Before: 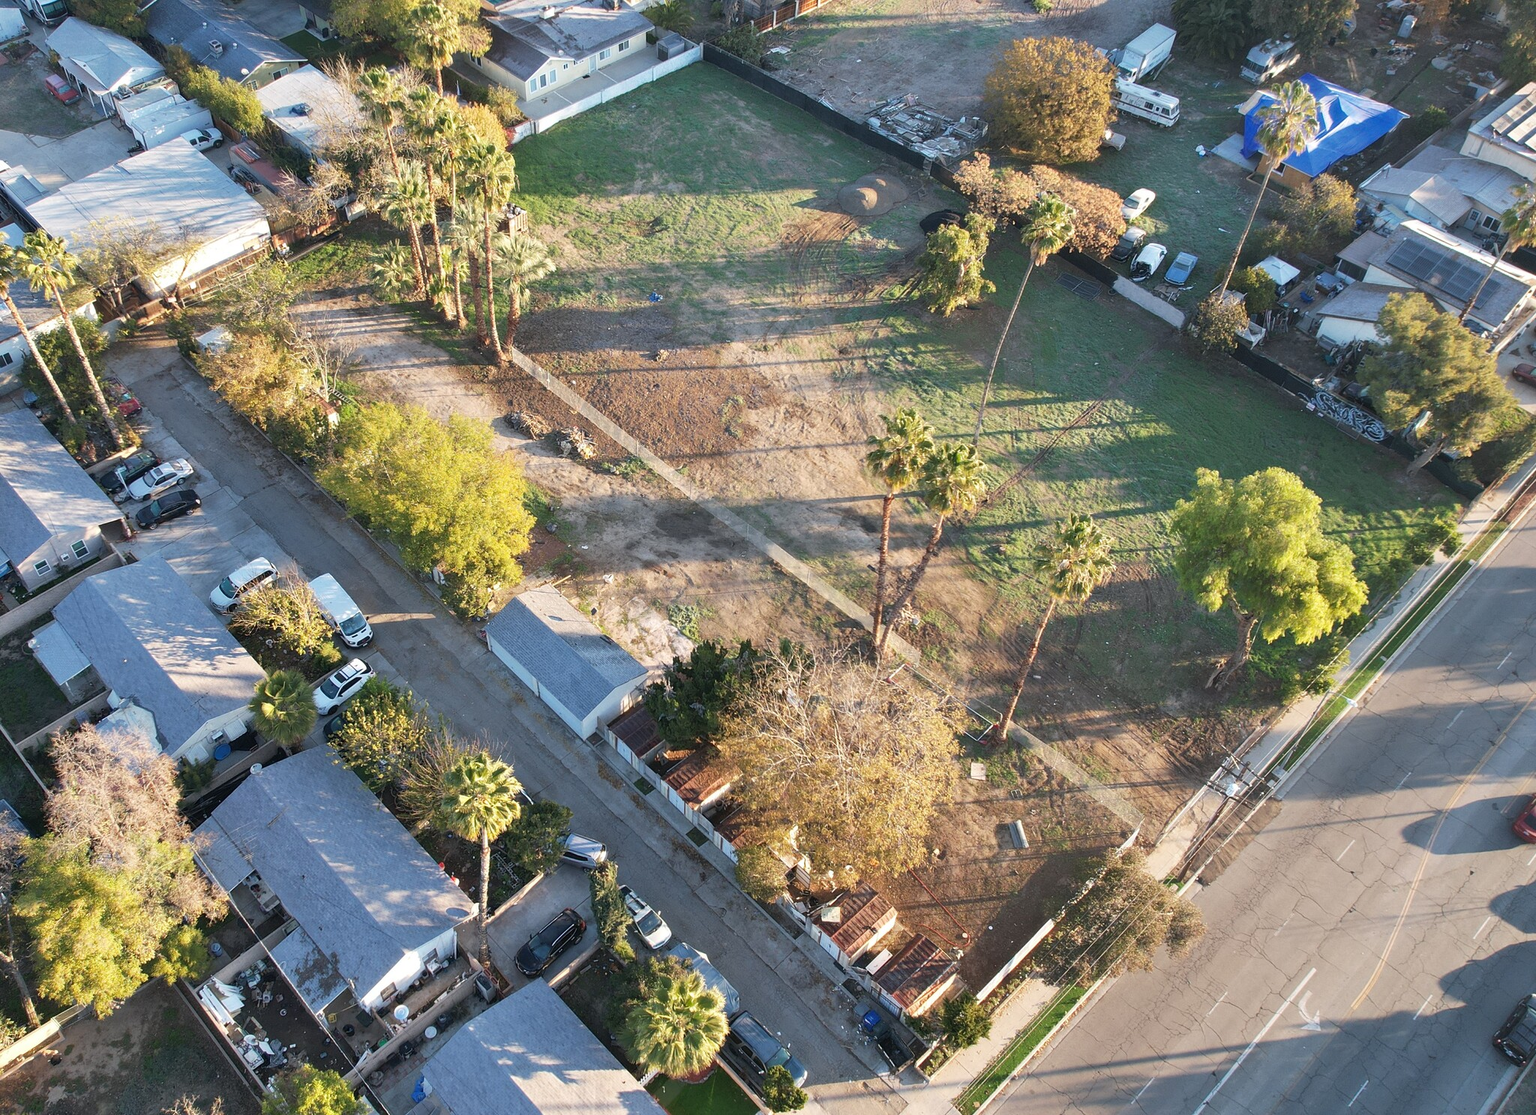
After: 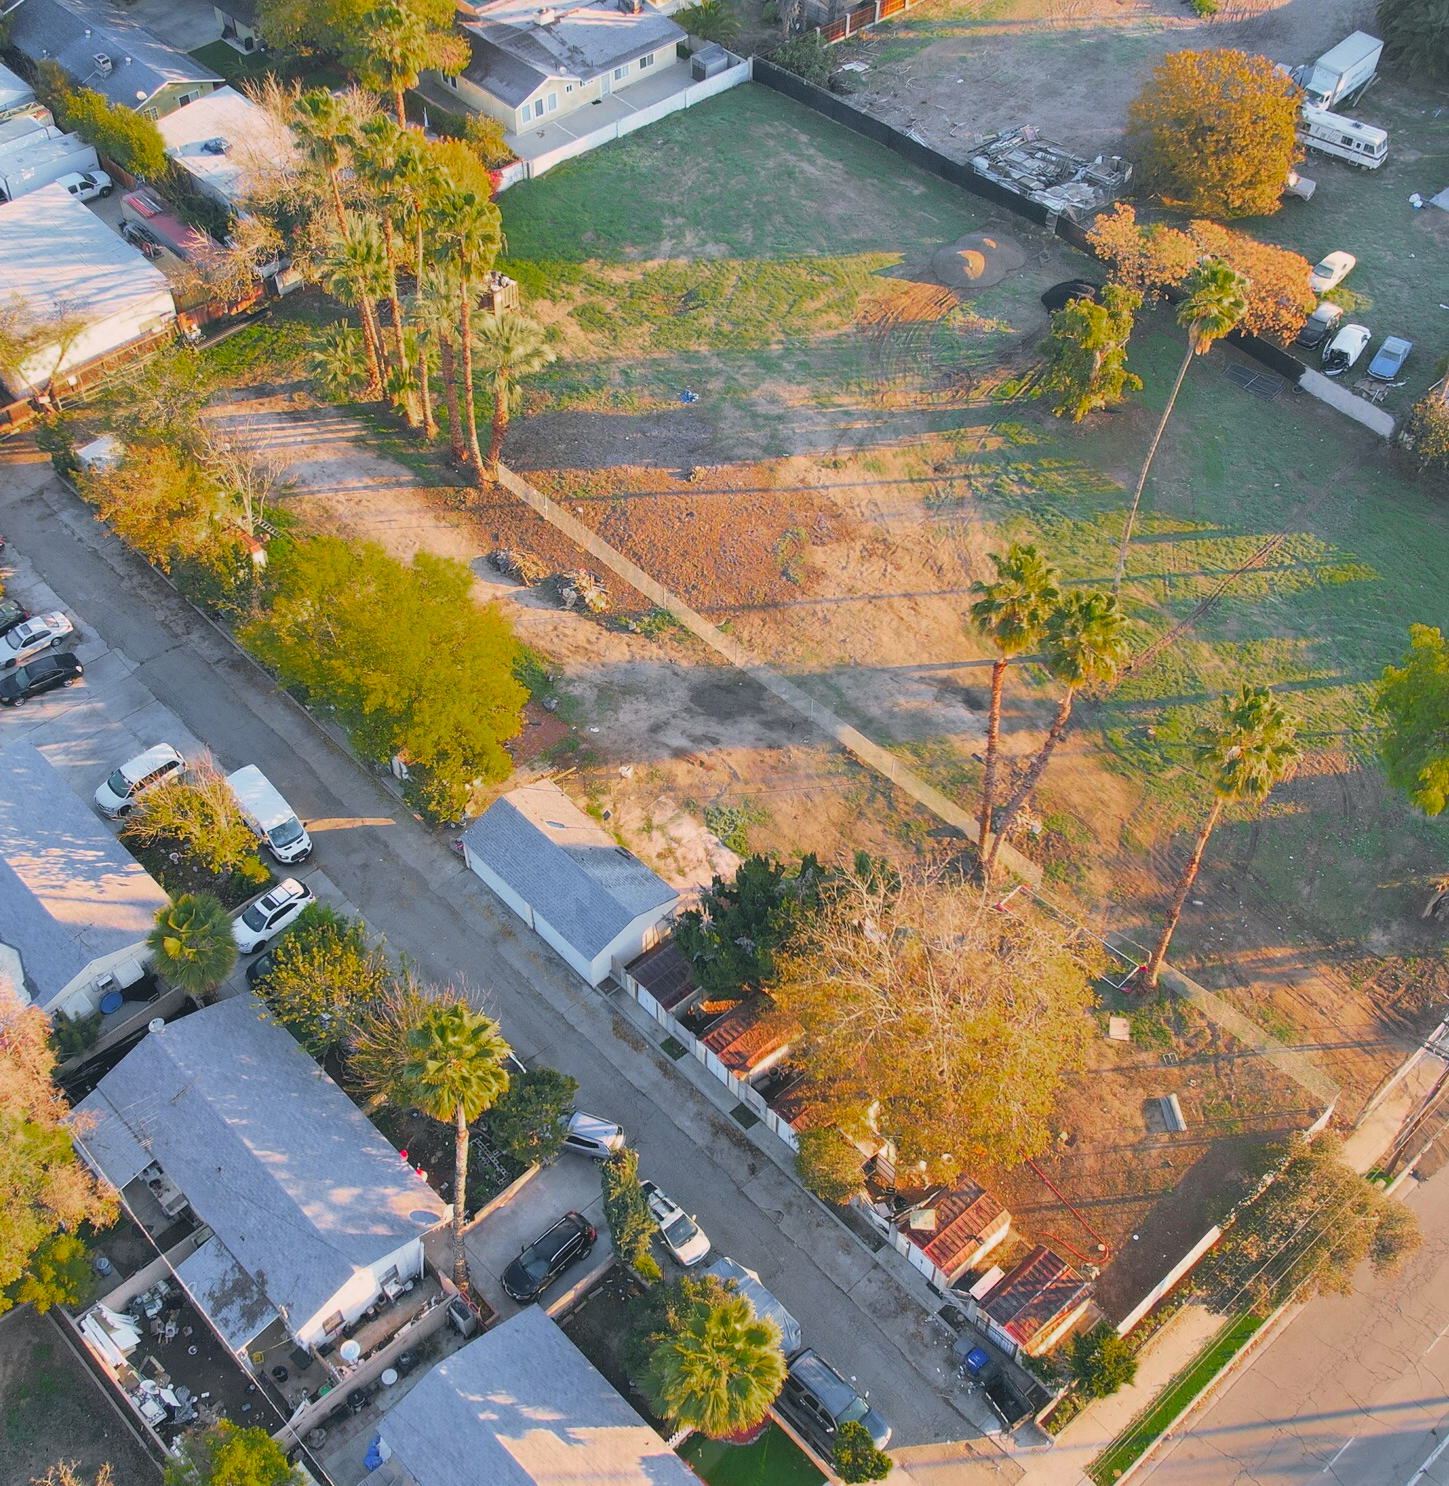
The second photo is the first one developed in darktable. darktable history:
shadows and highlights: shadows 25, highlights -25
color zones: curves: ch0 [(0, 0.48) (0.209, 0.398) (0.305, 0.332) (0.429, 0.493) (0.571, 0.5) (0.714, 0.5) (0.857, 0.5) (1, 0.48)]; ch1 [(0, 0.633) (0.143, 0.586) (0.286, 0.489) (0.429, 0.448) (0.571, 0.31) (0.714, 0.335) (0.857, 0.492) (1, 0.633)]; ch2 [(0, 0.448) (0.143, 0.498) (0.286, 0.5) (0.429, 0.5) (0.571, 0.5) (0.714, 0.5) (0.857, 0.5) (1, 0.448)]
tone curve: curves: ch0 [(0, 0) (0.004, 0.001) (0.133, 0.112) (0.325, 0.362) (0.832, 0.893) (1, 1)], color space Lab, linked channels, preserve colors none
crop and rotate: left 9.061%, right 20.142%
exposure: black level correction 0, compensate exposure bias true, compensate highlight preservation false
contrast brightness saturation: contrast -0.19, saturation 0.19
color correction: highlights a* 5.38, highlights b* 5.3, shadows a* -4.26, shadows b* -5.11
